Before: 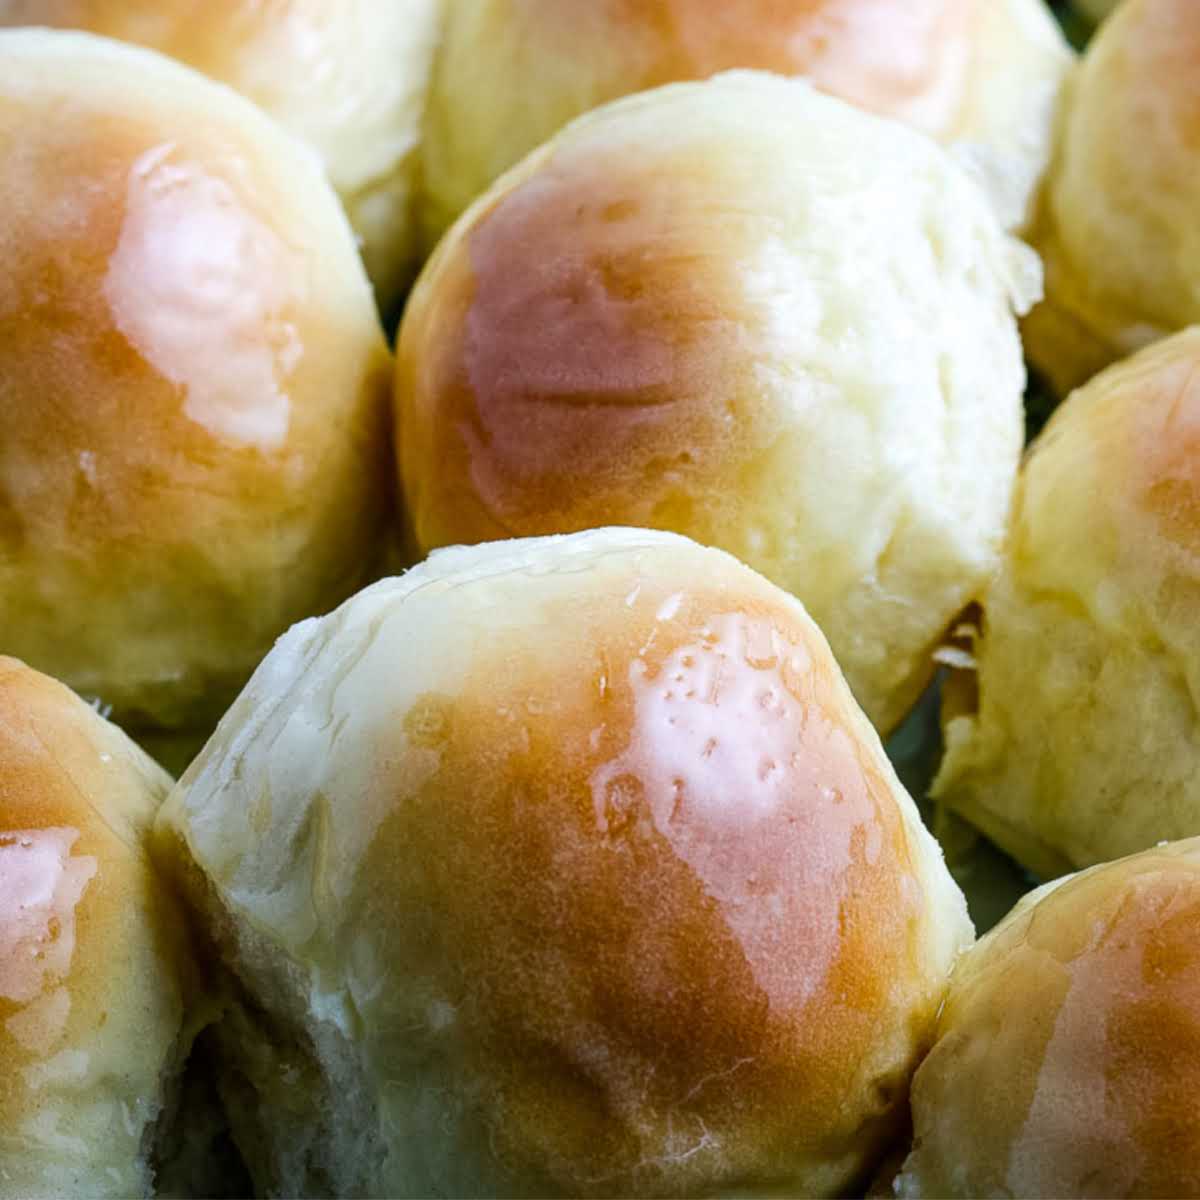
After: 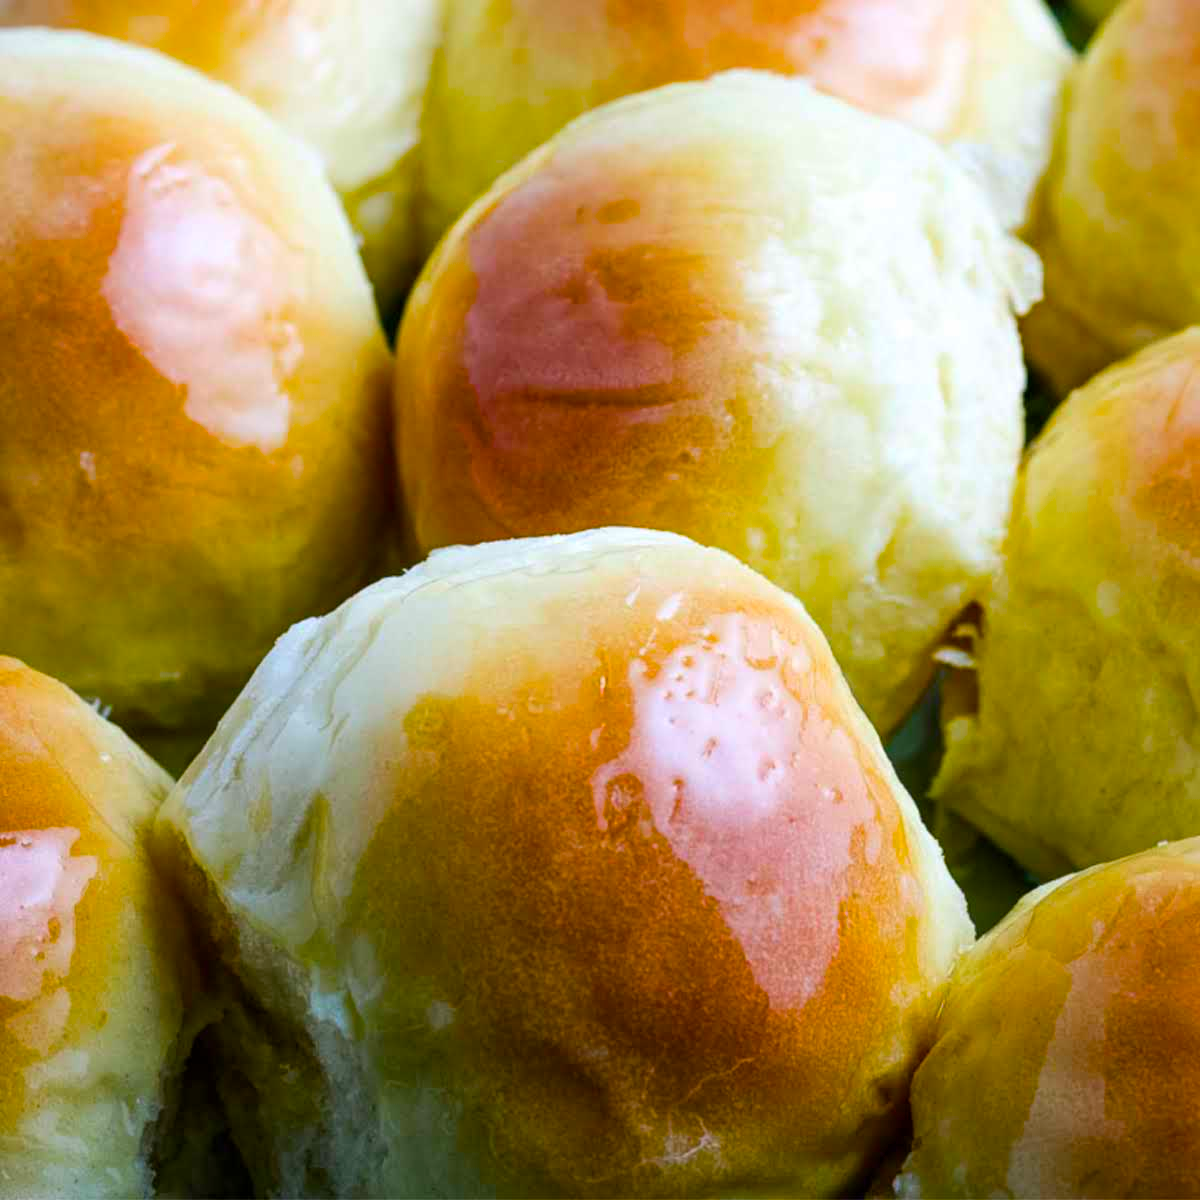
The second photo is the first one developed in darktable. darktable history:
contrast brightness saturation: saturation 0.096
color balance rgb: perceptual saturation grading › global saturation 39.375%, global vibrance 20%
